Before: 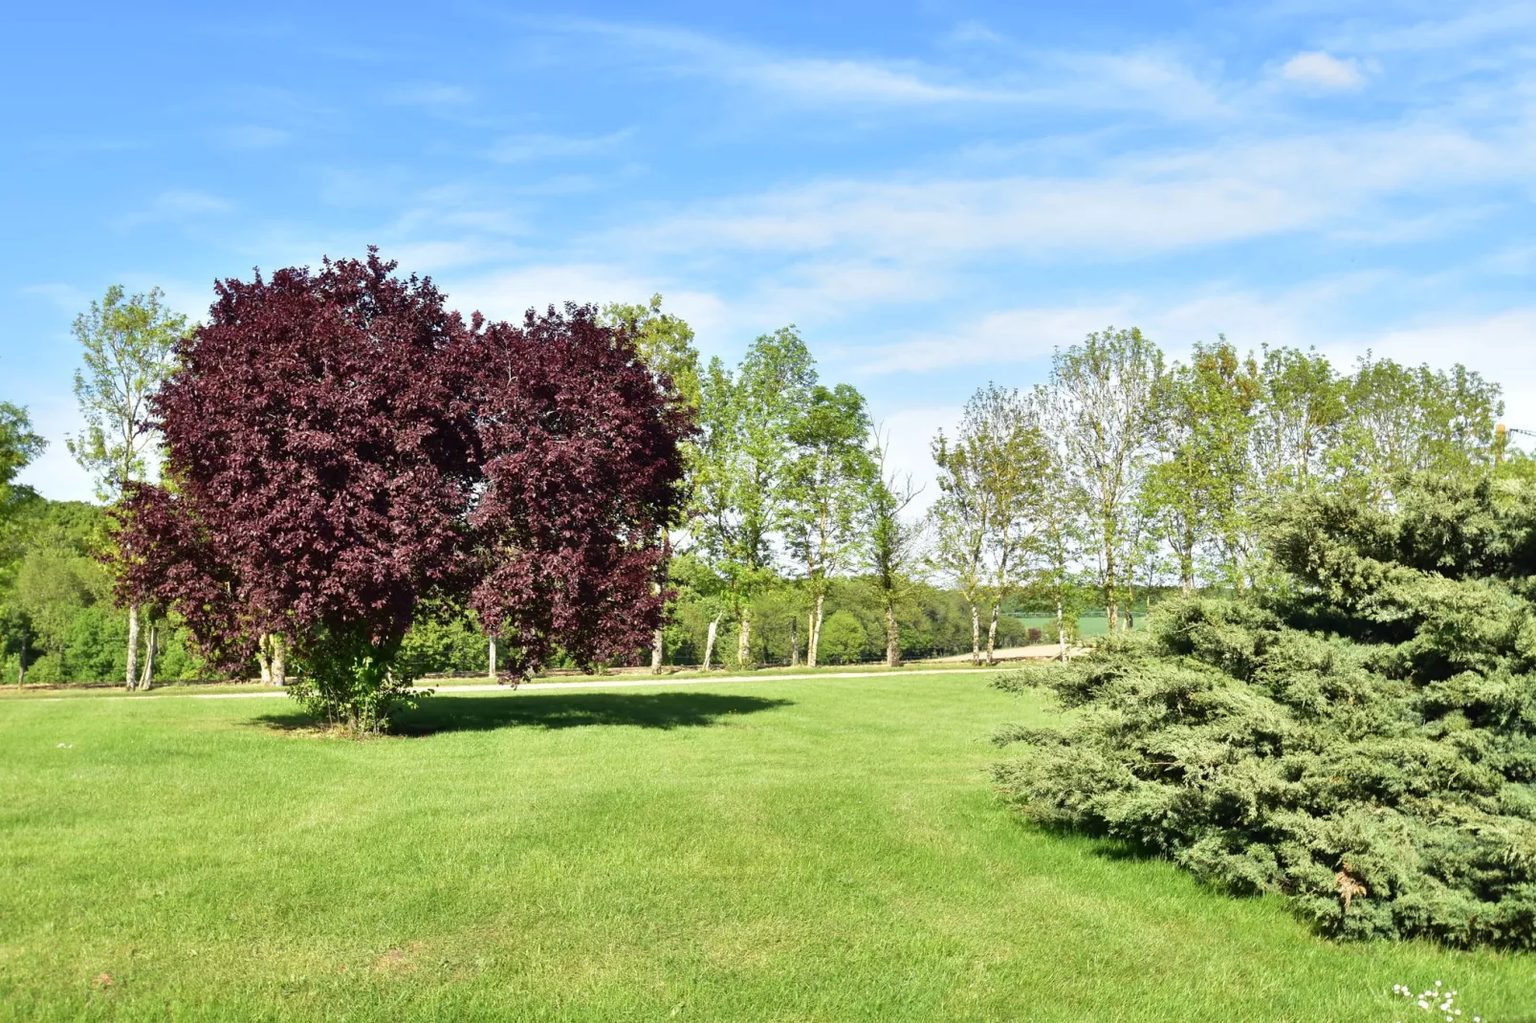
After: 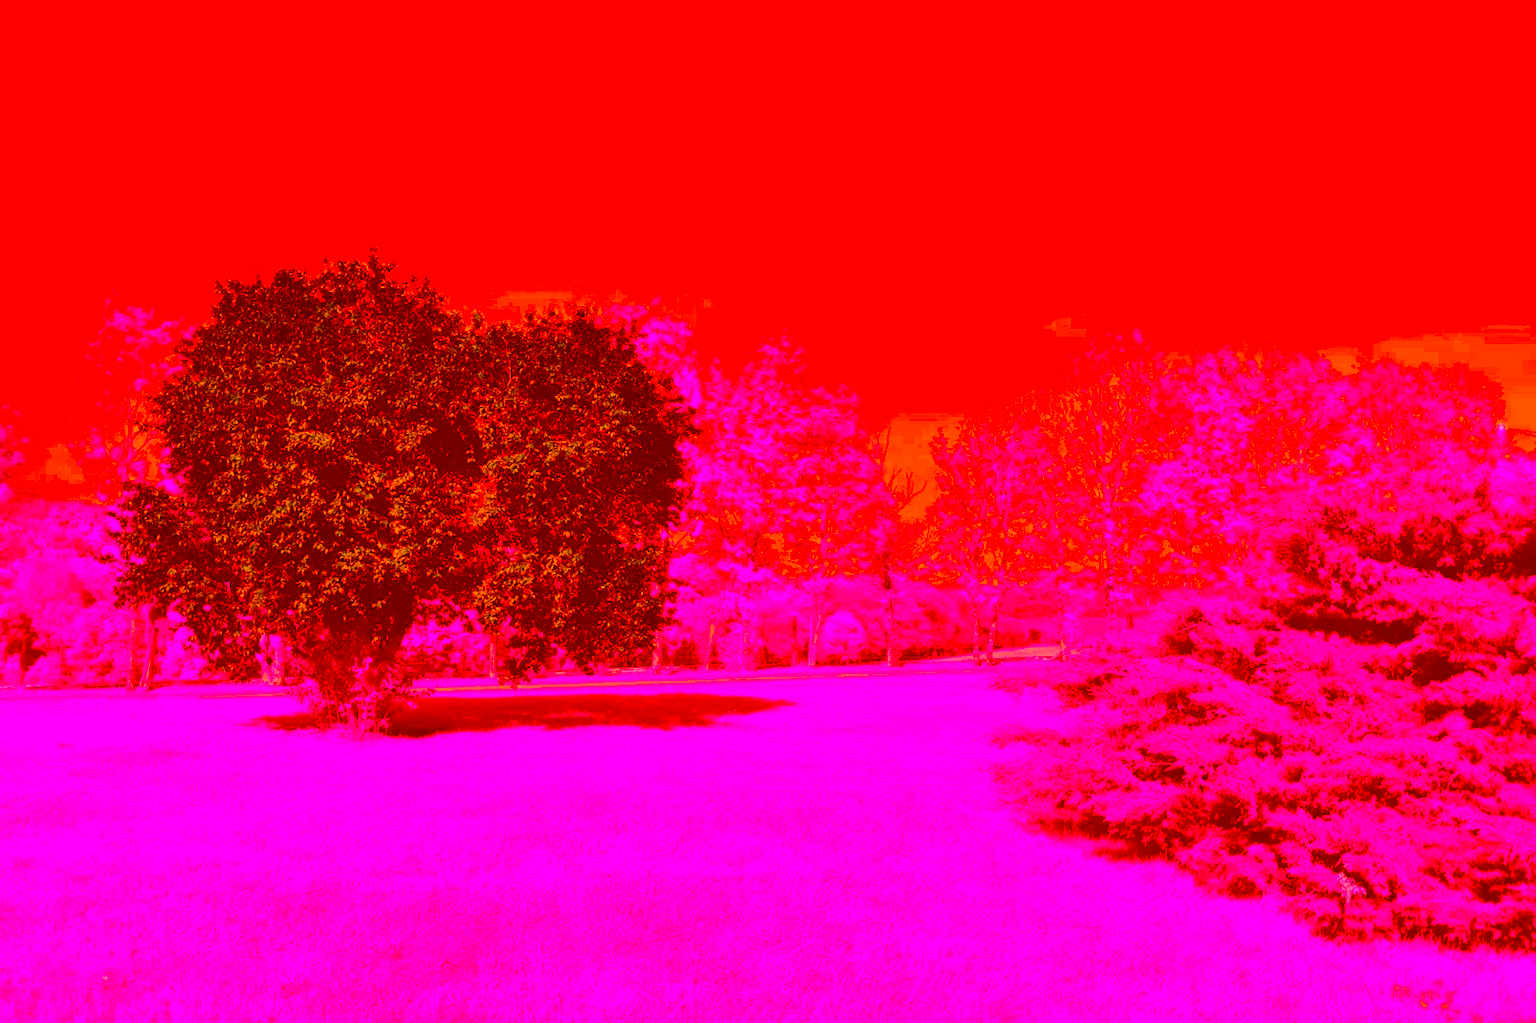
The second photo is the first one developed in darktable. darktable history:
shadows and highlights: shadows 32, highlights -32, soften with gaussian
color correction: highlights a* -39.68, highlights b* -40, shadows a* -40, shadows b* -40, saturation -3
